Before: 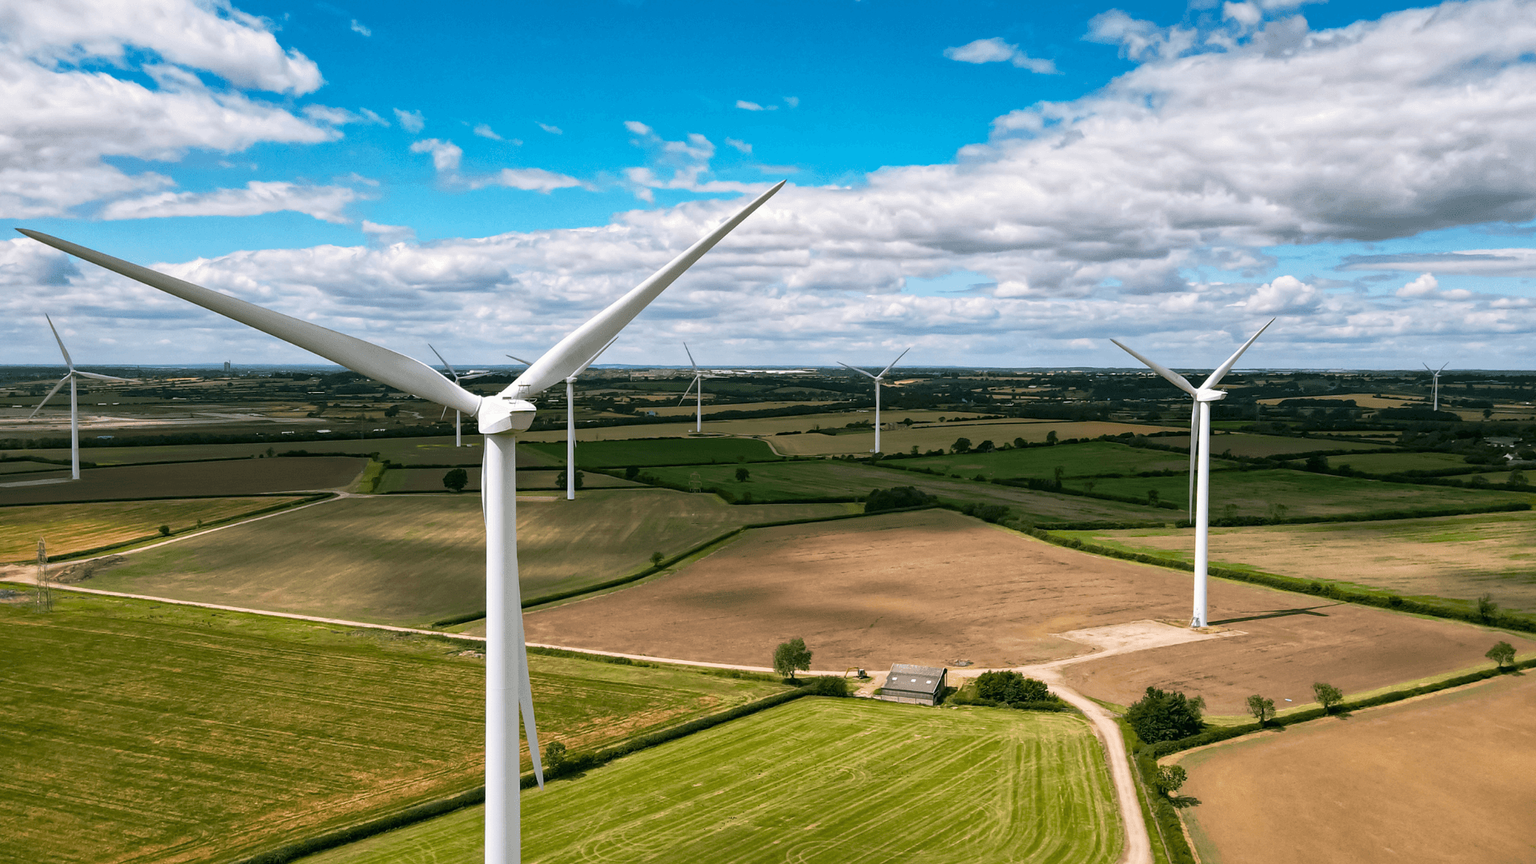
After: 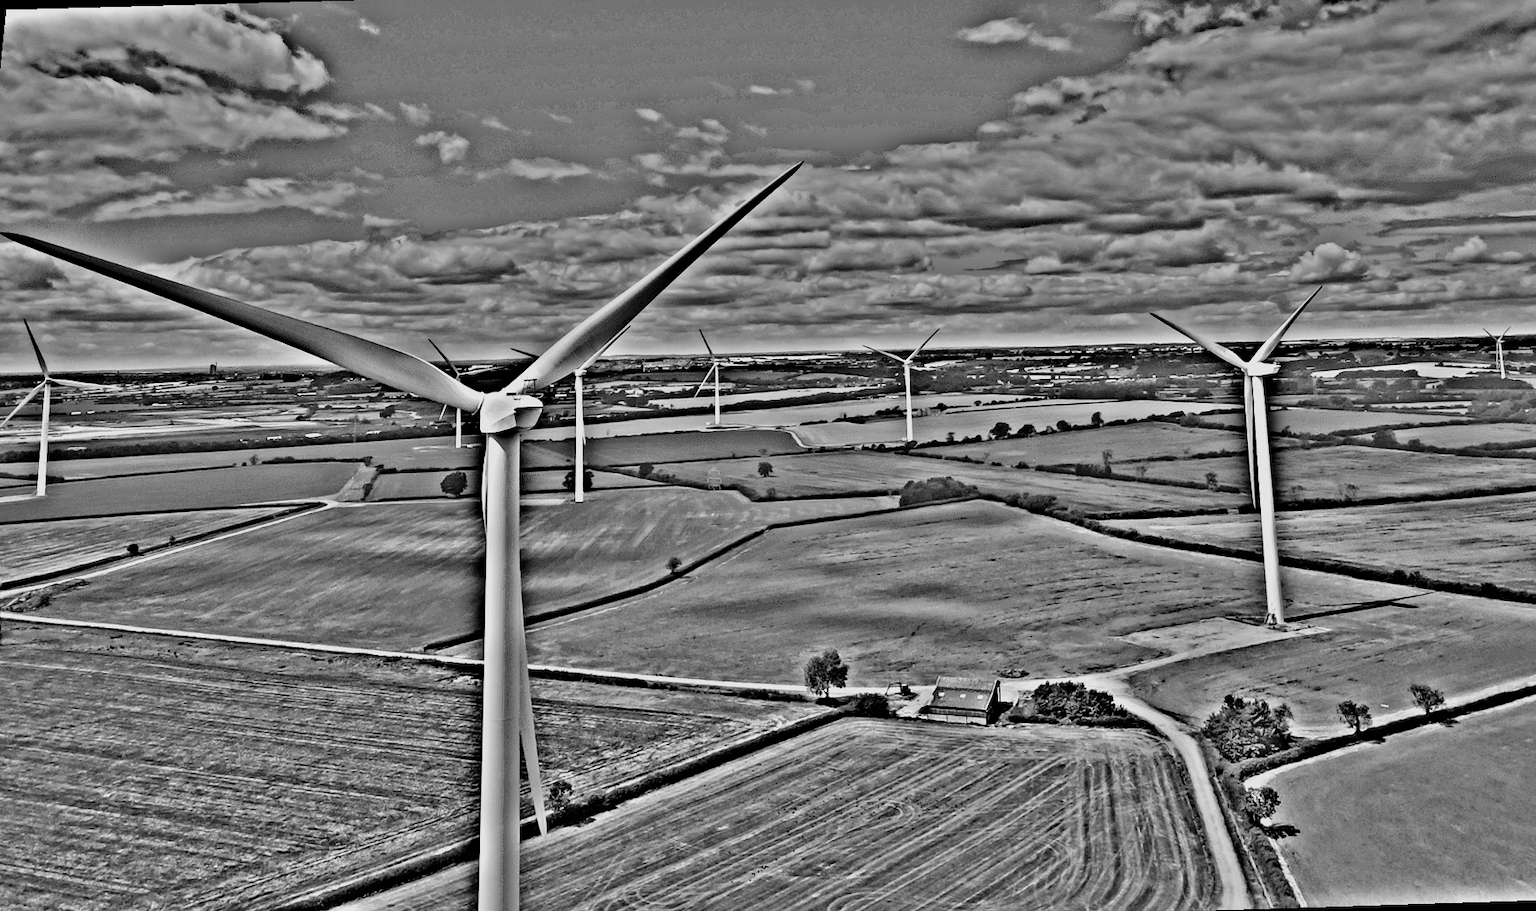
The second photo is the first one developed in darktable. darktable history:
filmic rgb: black relative exposure -5 EV, hardness 2.88, contrast 1.3, highlights saturation mix -30%
rotate and perspective: rotation -1.68°, lens shift (vertical) -0.146, crop left 0.049, crop right 0.912, crop top 0.032, crop bottom 0.96
highpass: on, module defaults
color zones: curves: ch0 [(0.099, 0.624) (0.257, 0.596) (0.384, 0.376) (0.529, 0.492) (0.697, 0.564) (0.768, 0.532) (0.908, 0.644)]; ch1 [(0.112, 0.564) (0.254, 0.612) (0.432, 0.676) (0.592, 0.456) (0.743, 0.684) (0.888, 0.536)]; ch2 [(0.25, 0.5) (0.469, 0.36) (0.75, 0.5)]
